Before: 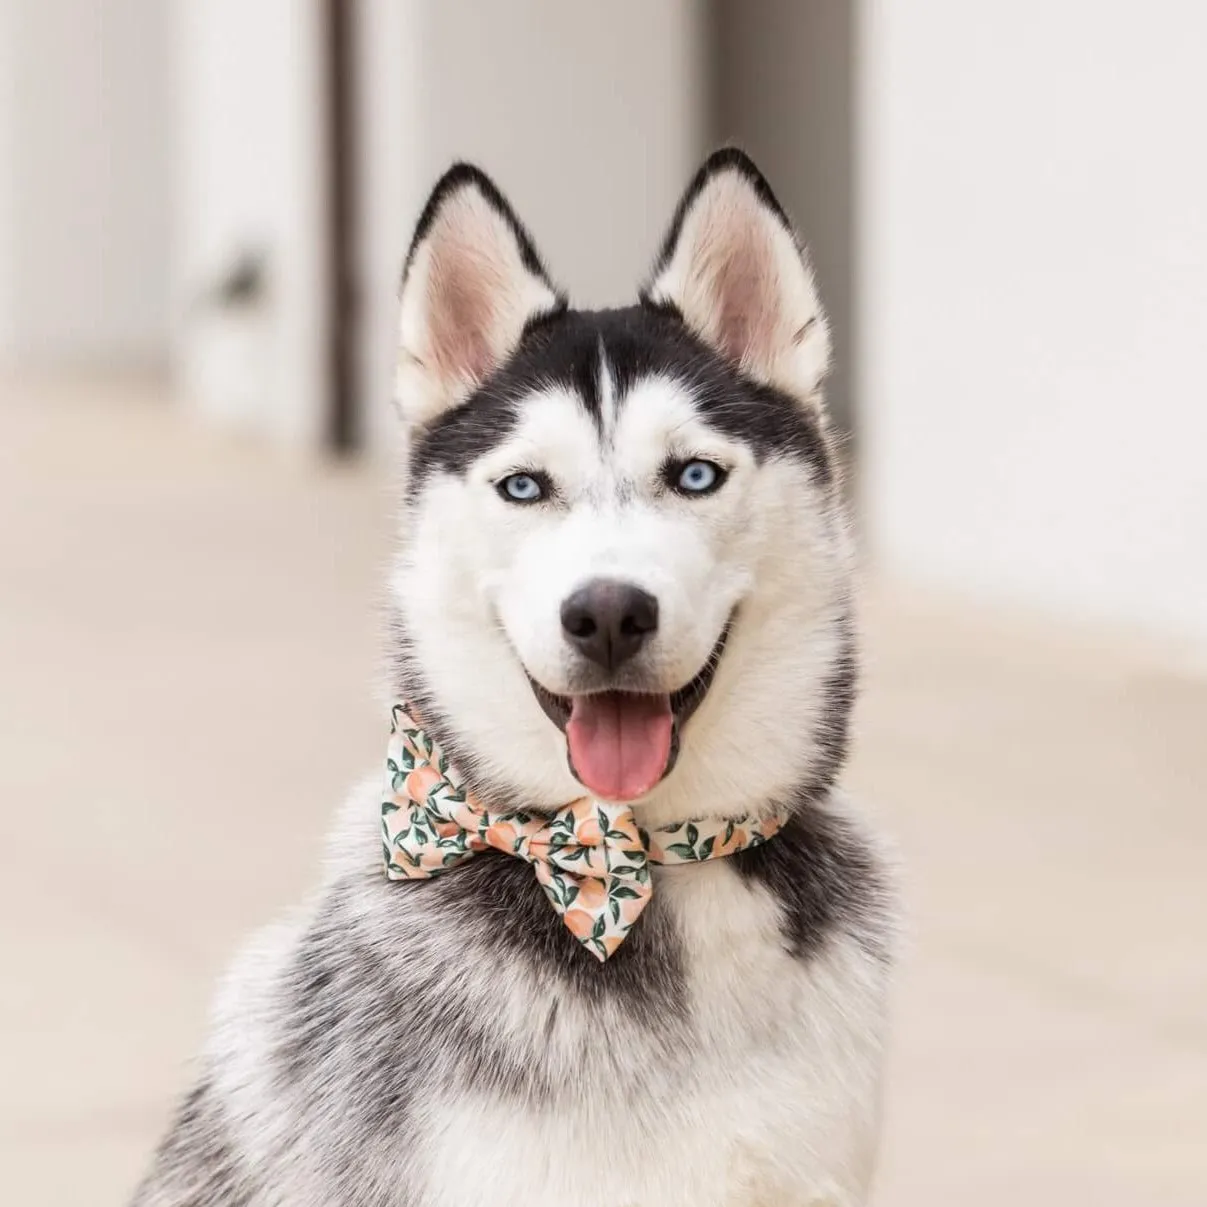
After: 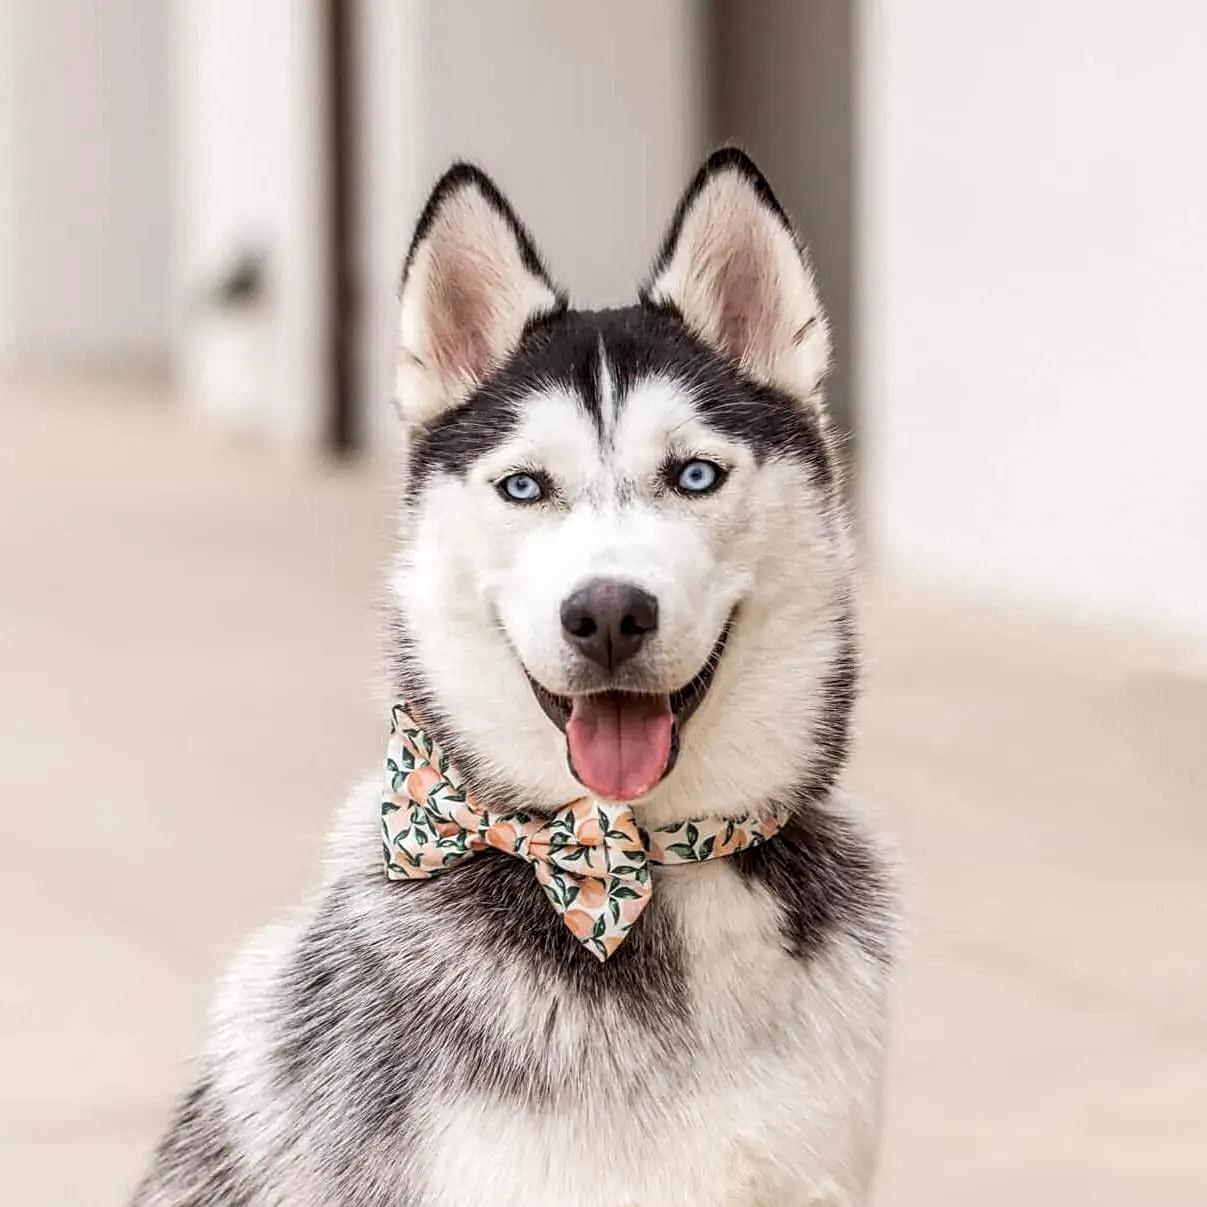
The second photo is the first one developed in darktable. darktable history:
sharpen: on, module defaults
local contrast: highlights 61%, detail 143%, midtone range 0.428
